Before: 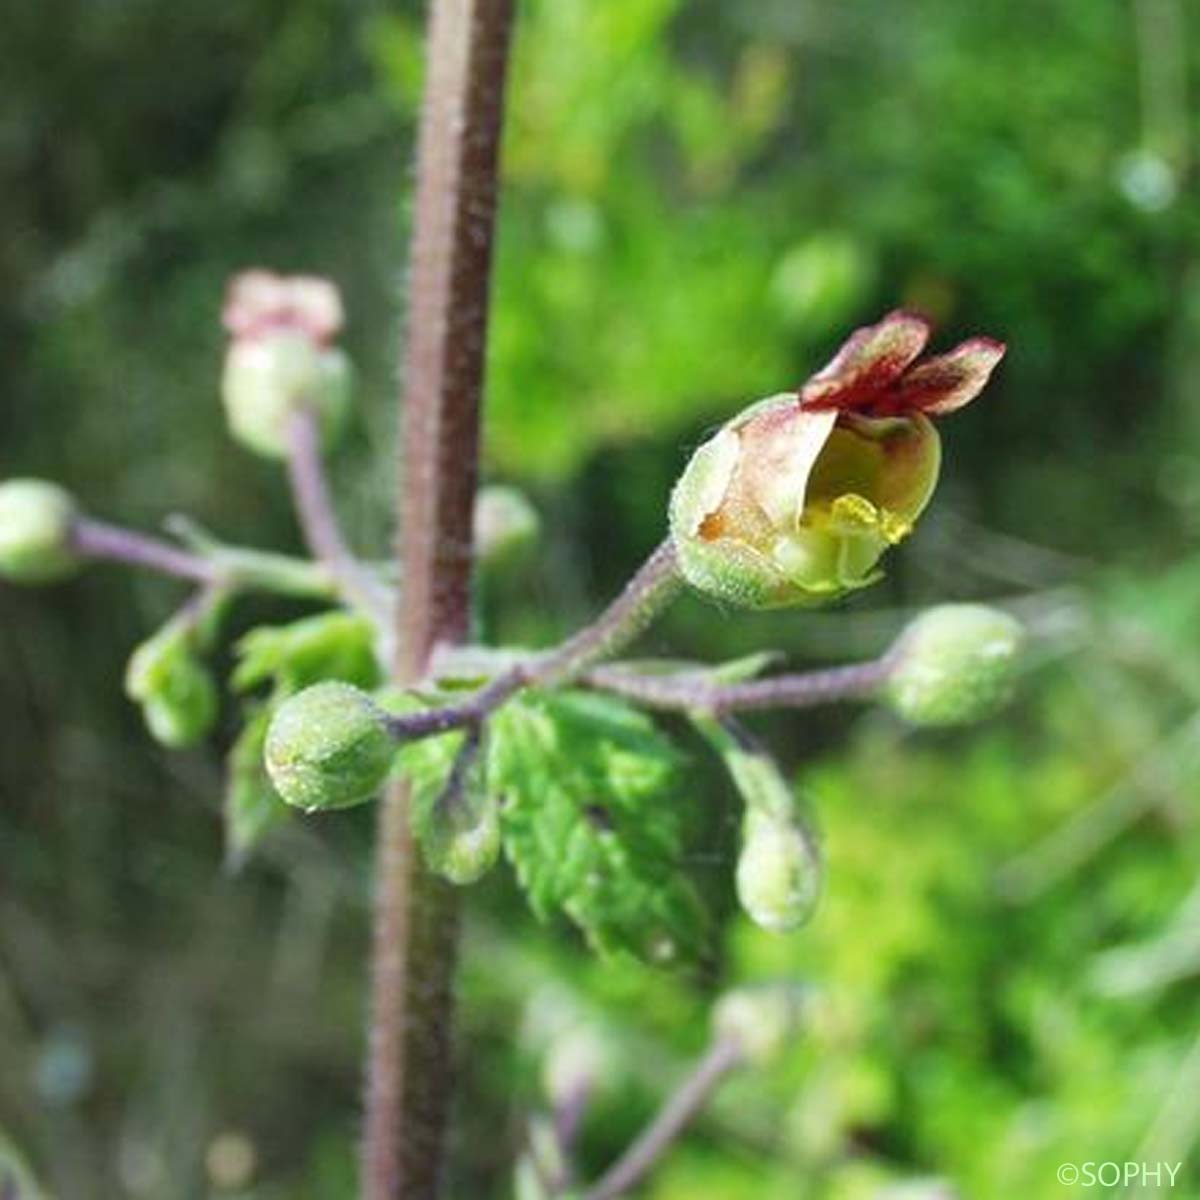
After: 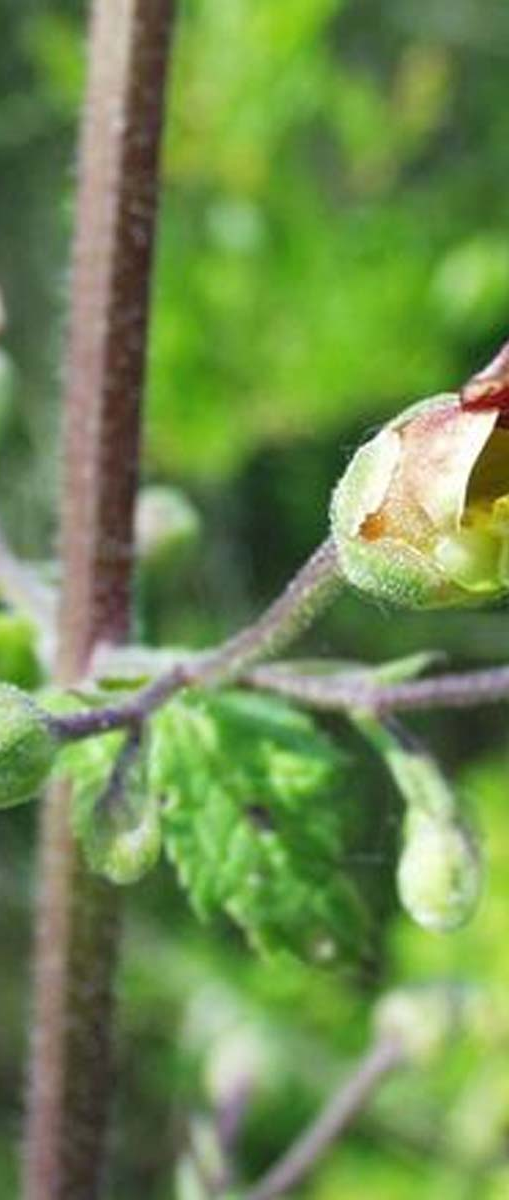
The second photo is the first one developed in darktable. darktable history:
crop: left 28.31%, right 29.224%
